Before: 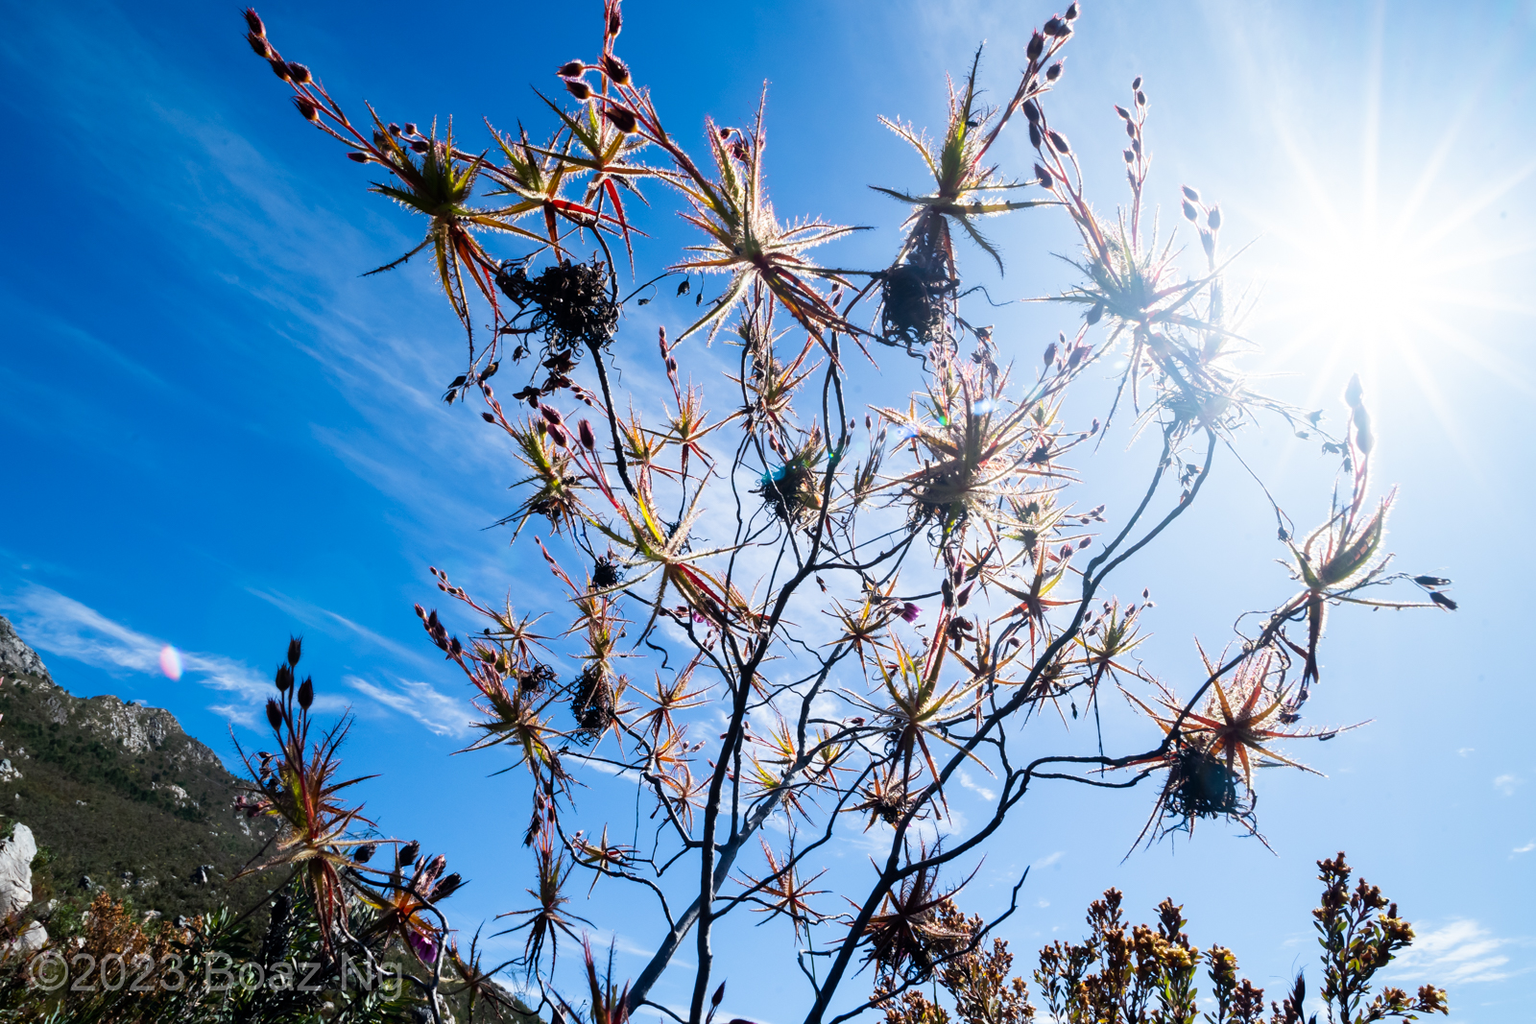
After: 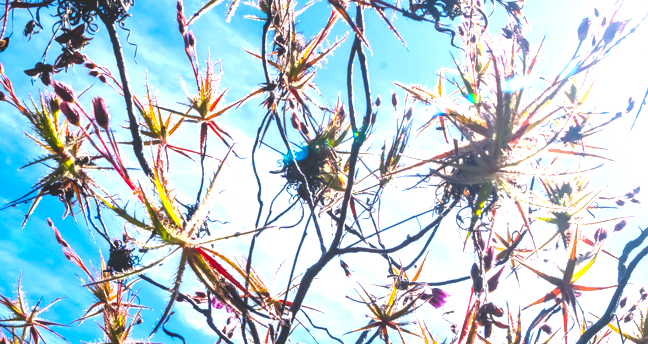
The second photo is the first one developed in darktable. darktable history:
exposure: black level correction 0, exposure 1.18 EV, compensate exposure bias true, compensate highlight preservation false
color balance rgb: global offset › luminance 1.966%, perceptual saturation grading › global saturation 25.884%, global vibrance 20%
crop: left 31.879%, top 31.89%, right 27.584%, bottom 35.852%
local contrast: on, module defaults
